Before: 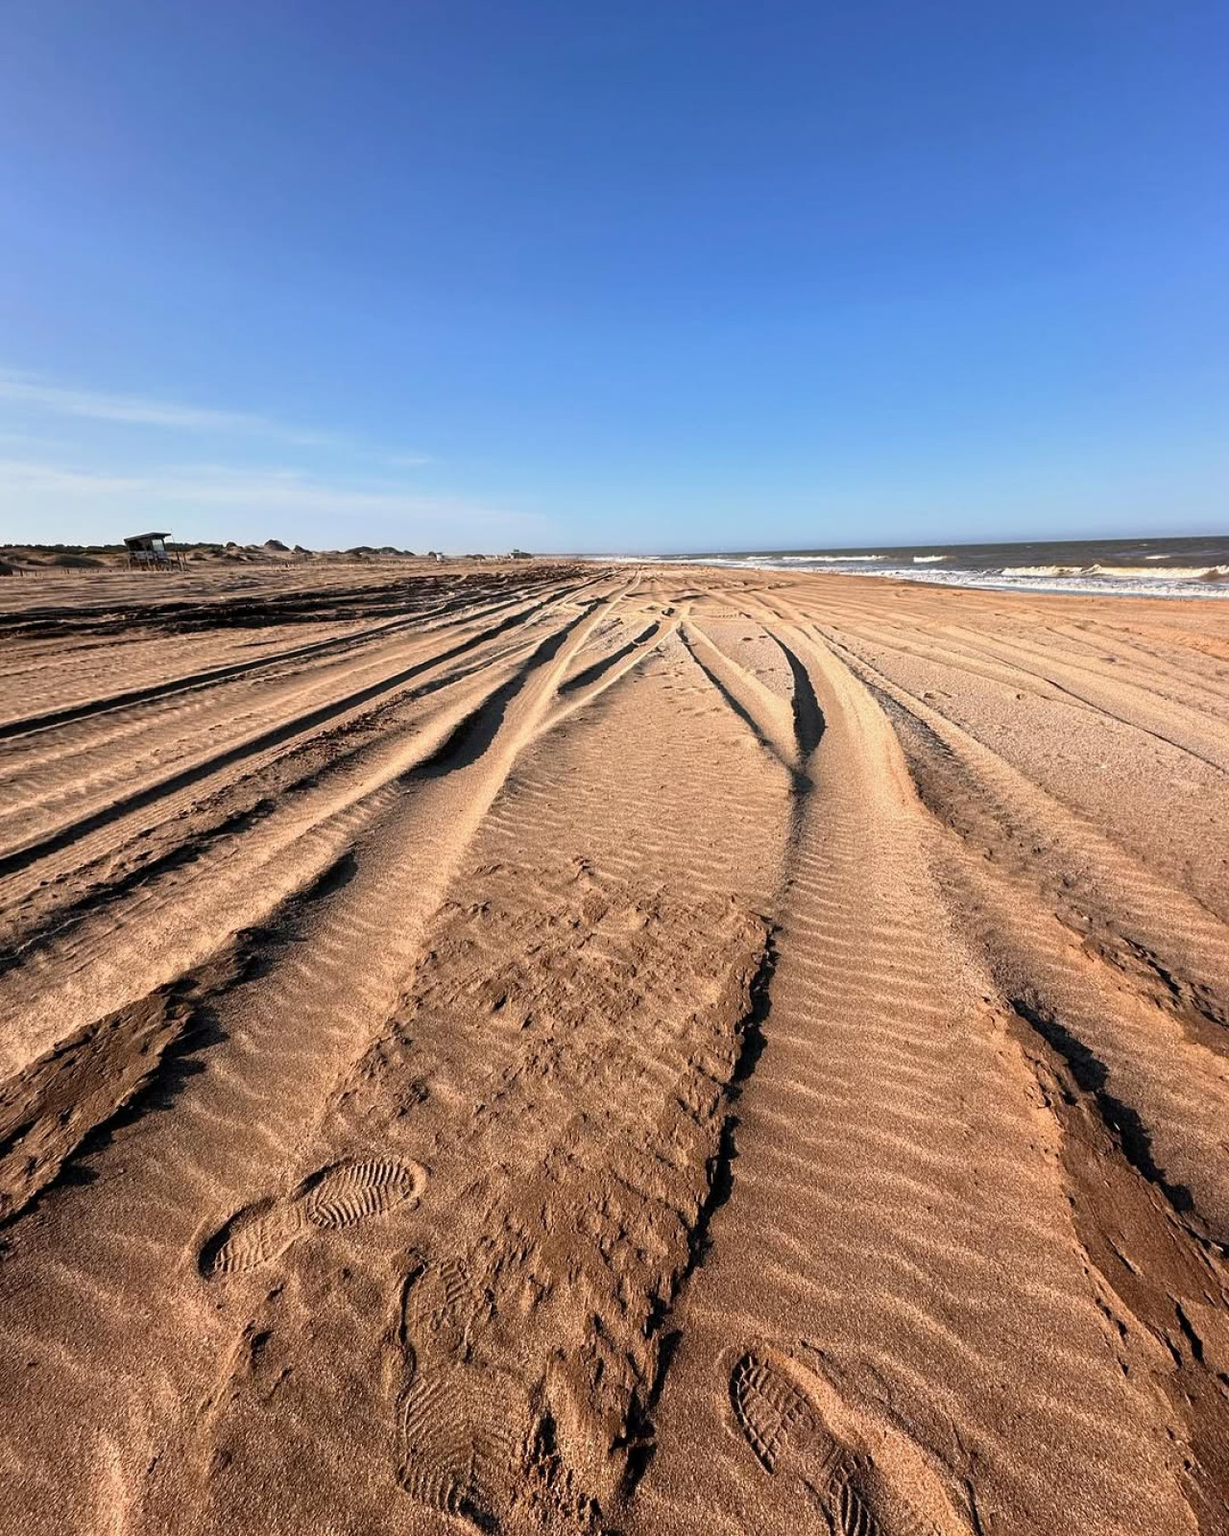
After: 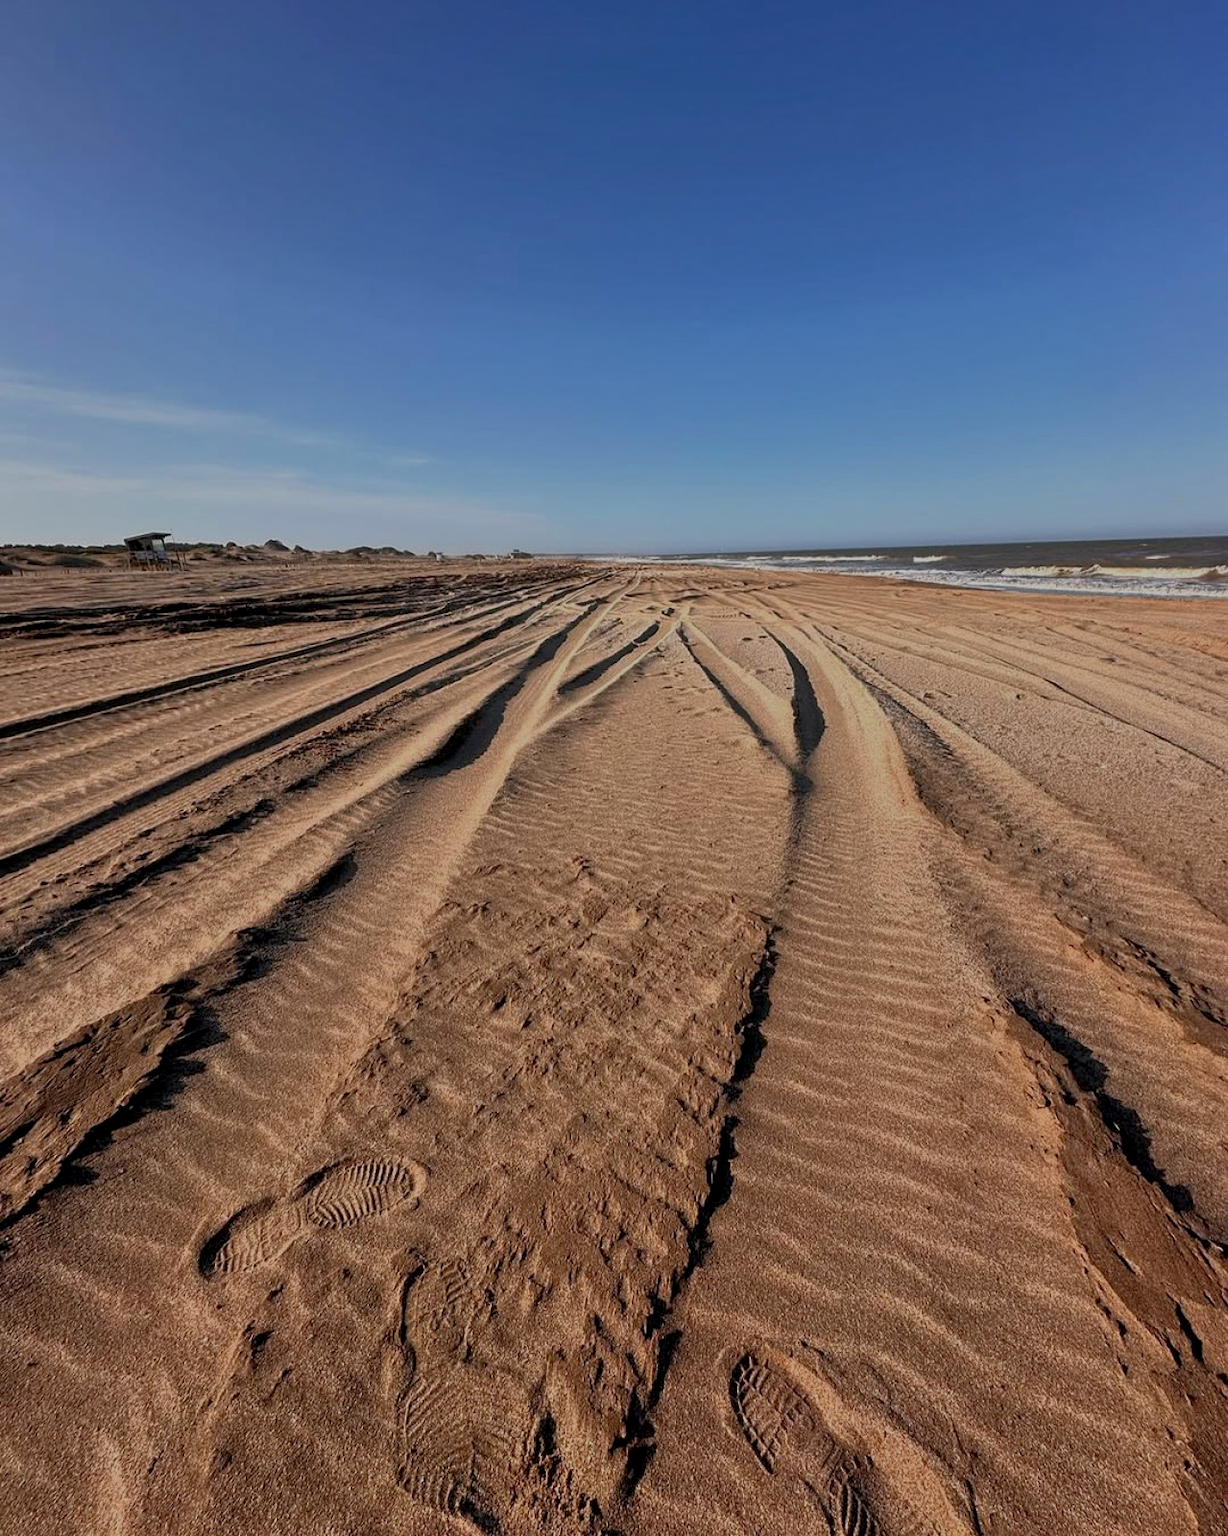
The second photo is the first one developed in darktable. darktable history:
local contrast: highlights 107%, shadows 103%, detail 119%, midtone range 0.2
tone equalizer: -8 EV -0.009 EV, -7 EV 0.028 EV, -6 EV -0.007 EV, -5 EV 0.007 EV, -4 EV -0.04 EV, -3 EV -0.232 EV, -2 EV -0.639 EV, -1 EV -0.973 EV, +0 EV -0.964 EV, mask exposure compensation -0.516 EV
